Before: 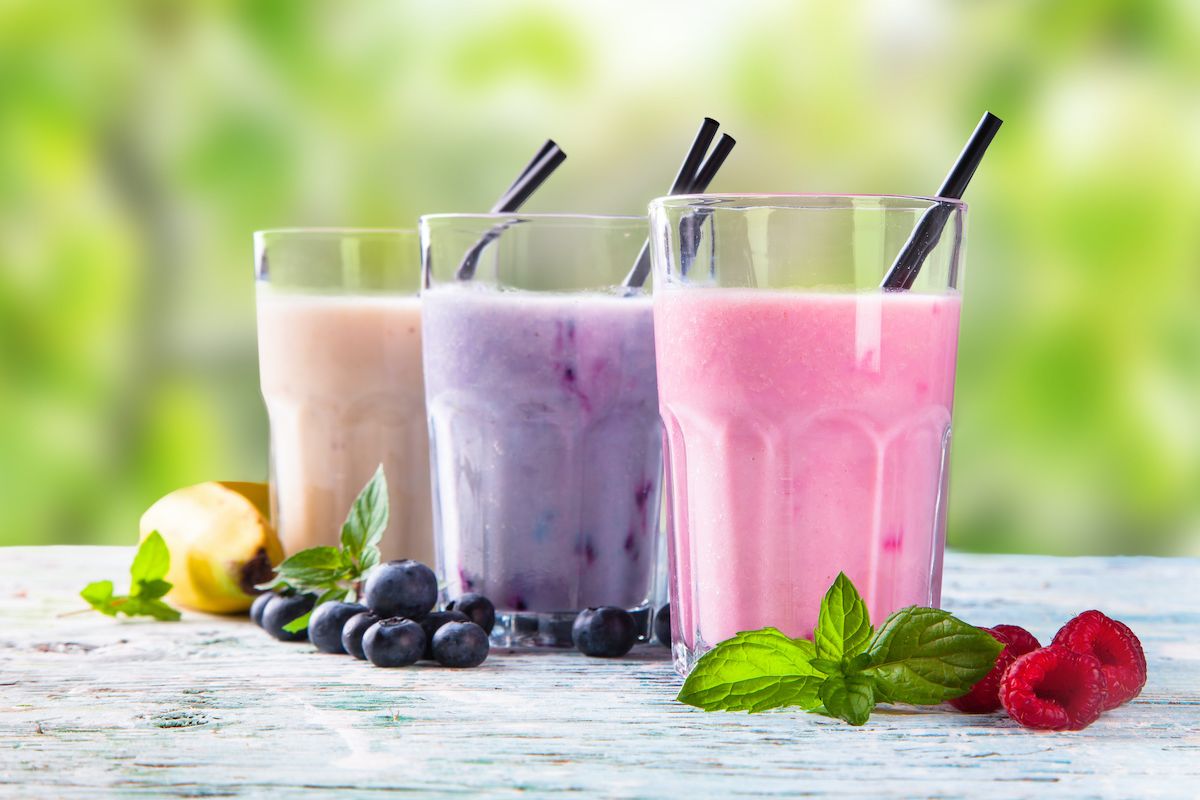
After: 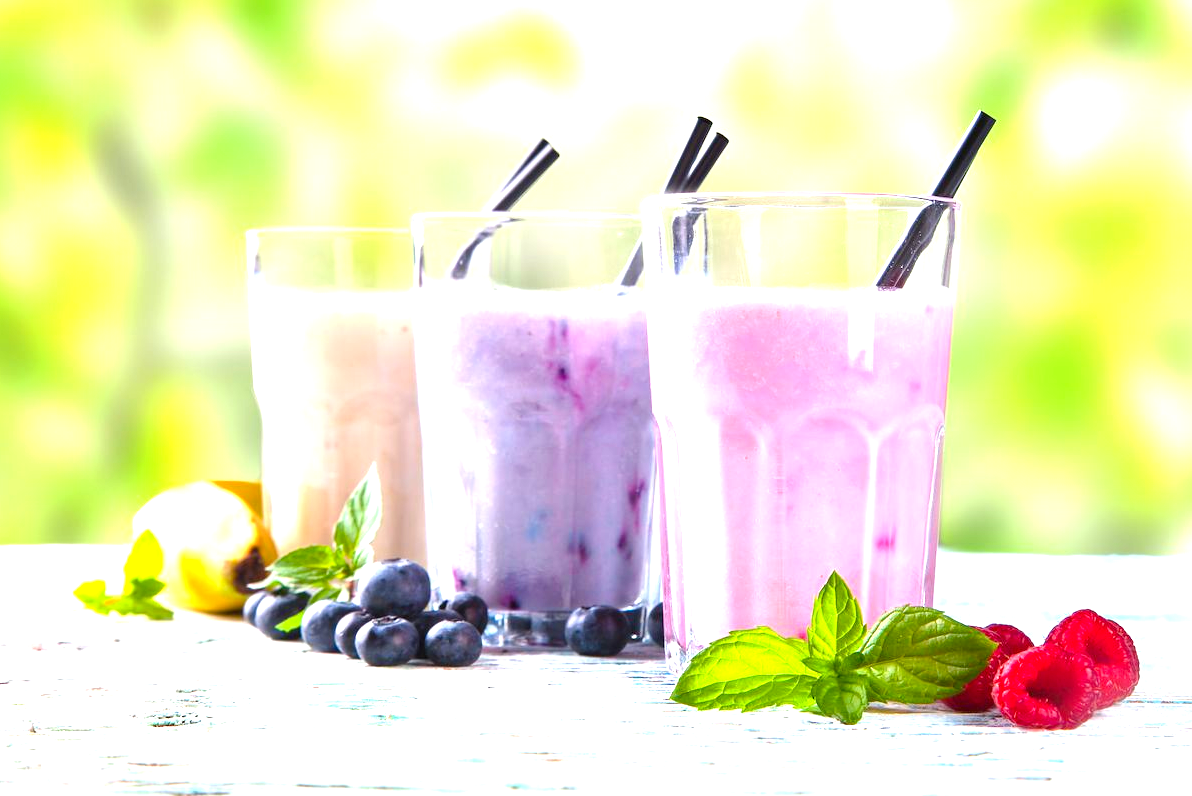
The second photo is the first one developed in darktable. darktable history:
crop and rotate: left 0.614%, top 0.179%, bottom 0.309%
exposure: black level correction 0, exposure 1.125 EV, compensate exposure bias true, compensate highlight preservation false
color balance rgb: linear chroma grading › shadows 19.44%, linear chroma grading › highlights 3.42%, linear chroma grading › mid-tones 10.16%
